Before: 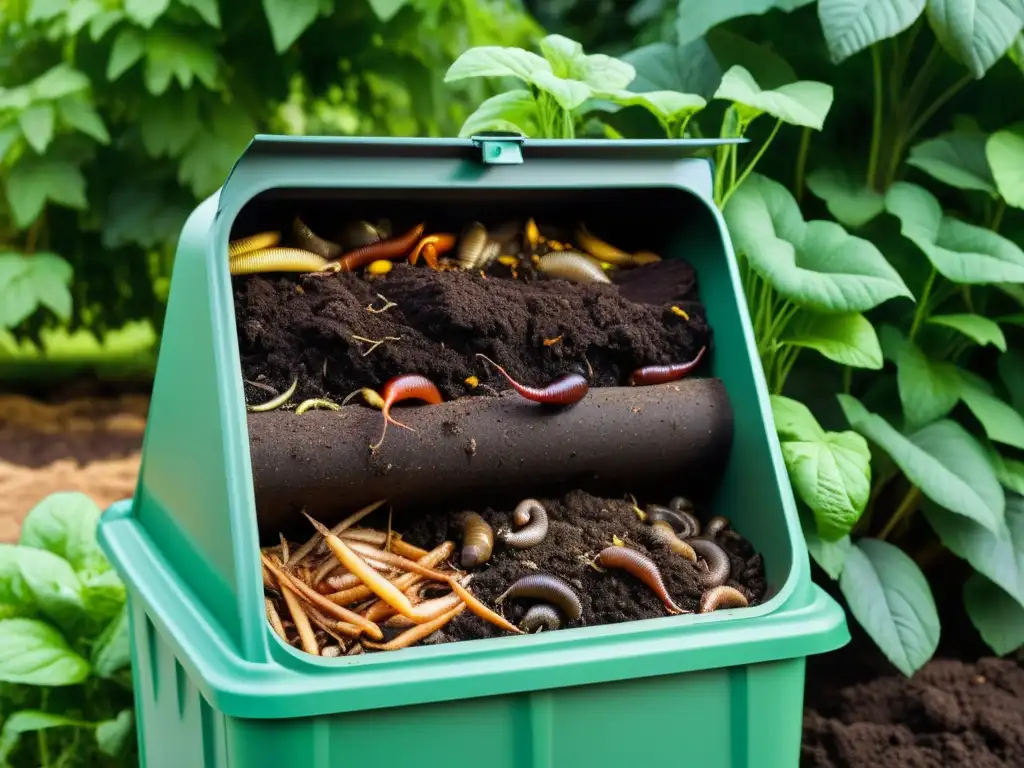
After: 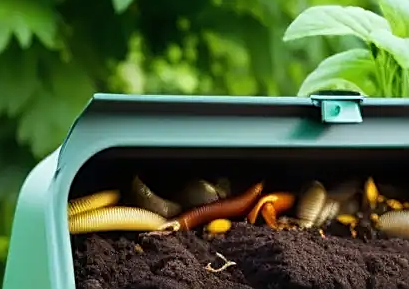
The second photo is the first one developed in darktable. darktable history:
contrast equalizer: y [[0.528, 0.548, 0.563, 0.562, 0.546, 0.526], [0.55 ×6], [0 ×6], [0 ×6], [0 ×6]], mix -0.201
crop: left 15.794%, top 5.434%, right 44.204%, bottom 56.903%
sharpen: on, module defaults
